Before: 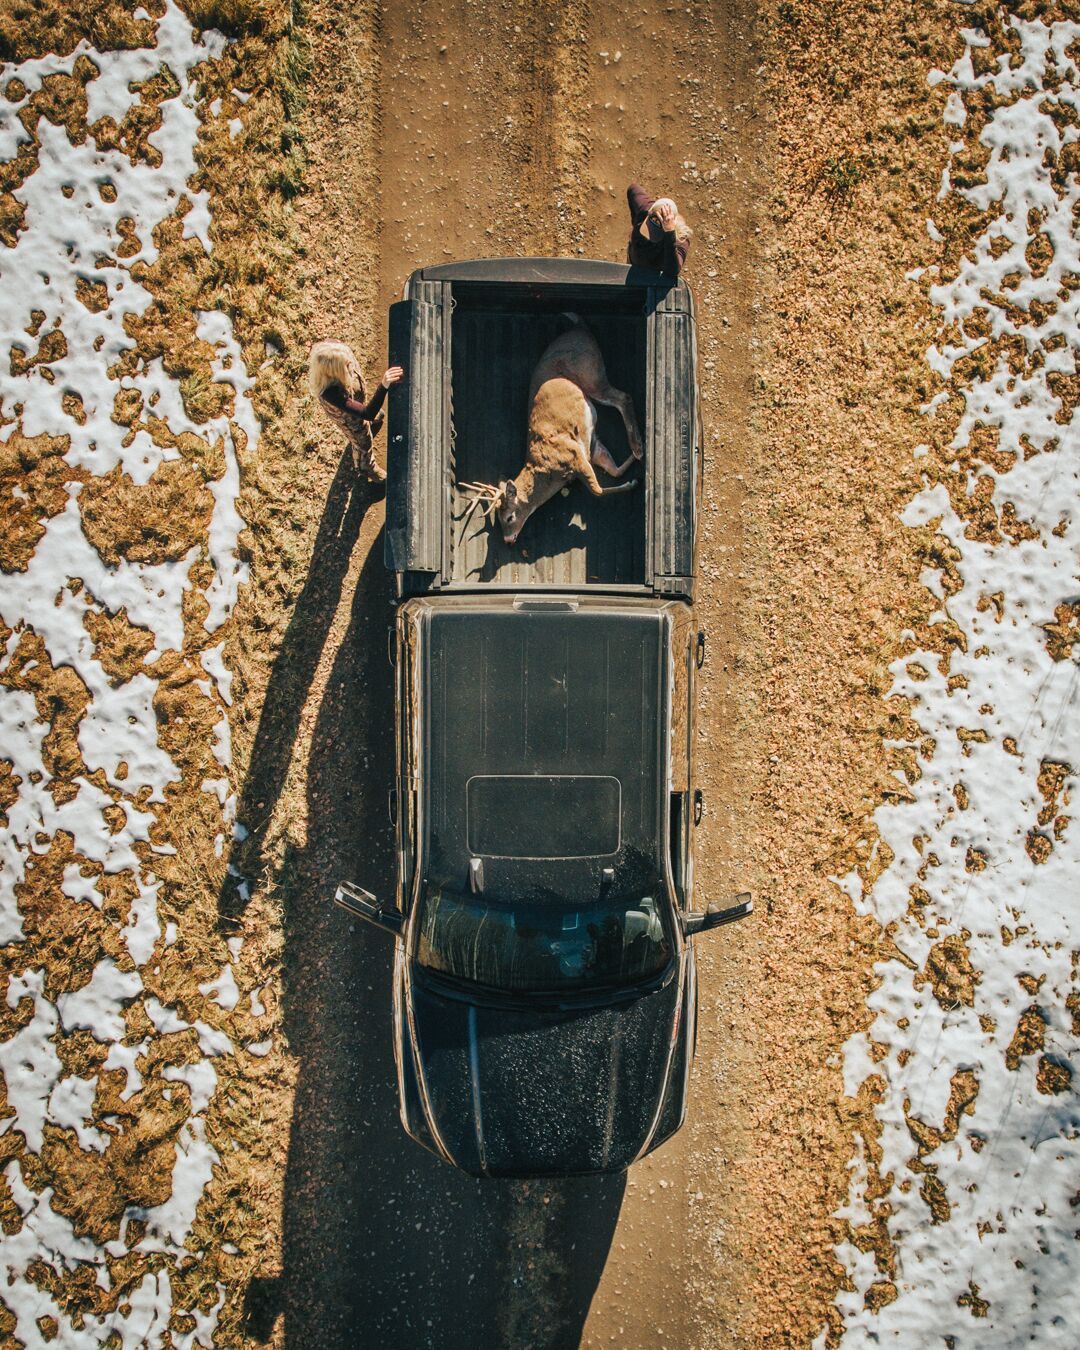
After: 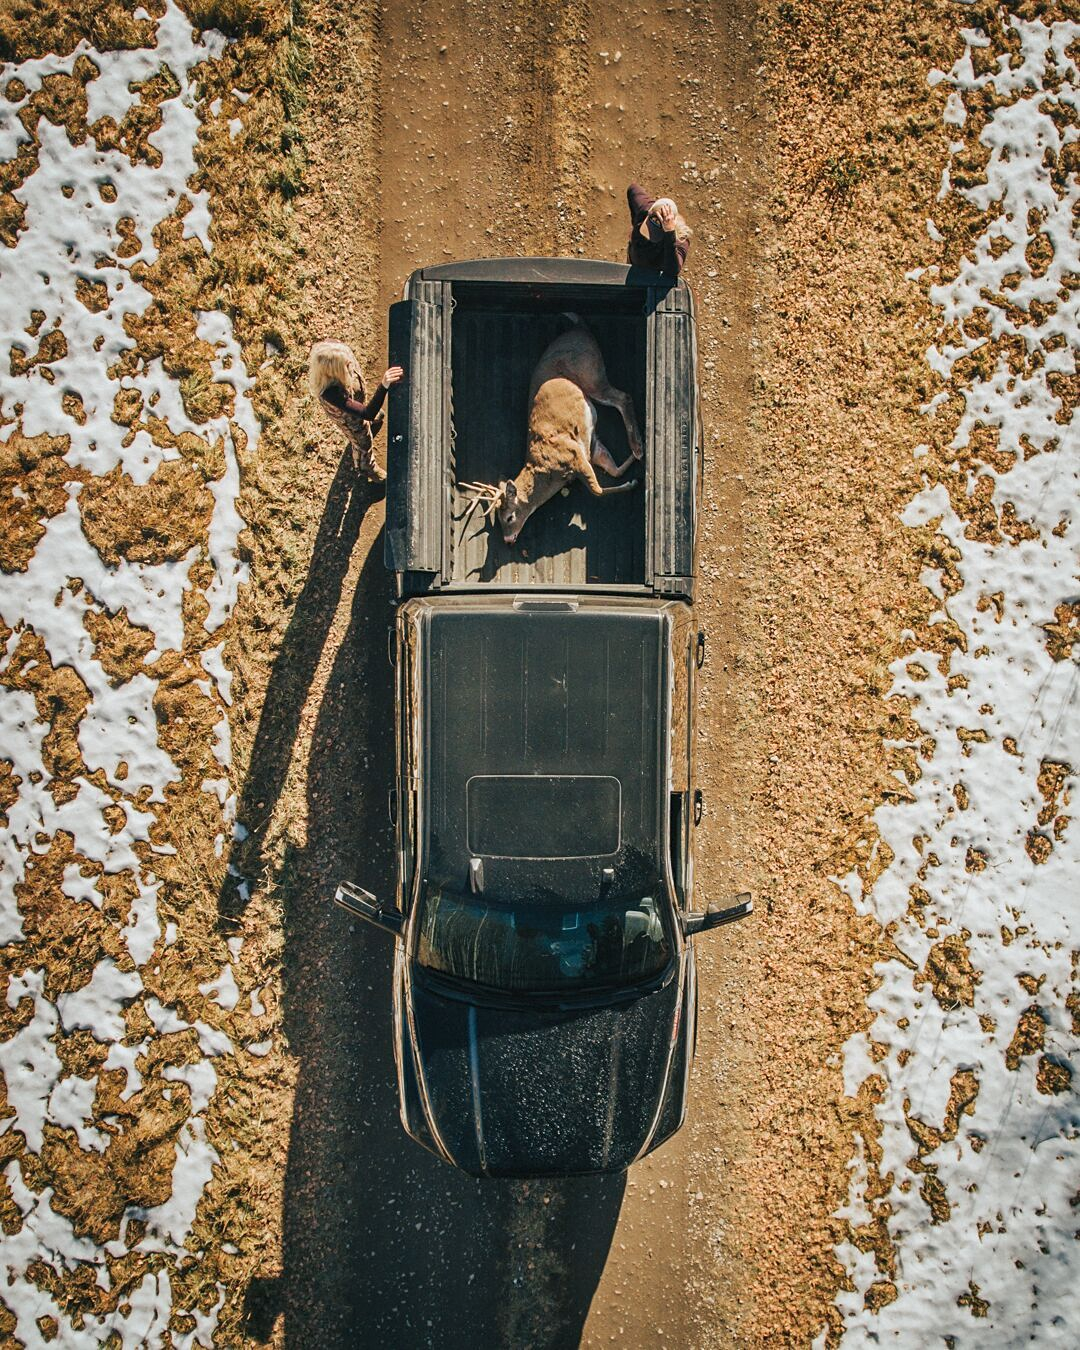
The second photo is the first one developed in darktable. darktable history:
sharpen: amount 0.2
tone equalizer: -7 EV 0.18 EV, -6 EV 0.12 EV, -5 EV 0.08 EV, -4 EV 0.04 EV, -2 EV -0.02 EV, -1 EV -0.04 EV, +0 EV -0.06 EV, luminance estimator HSV value / RGB max
